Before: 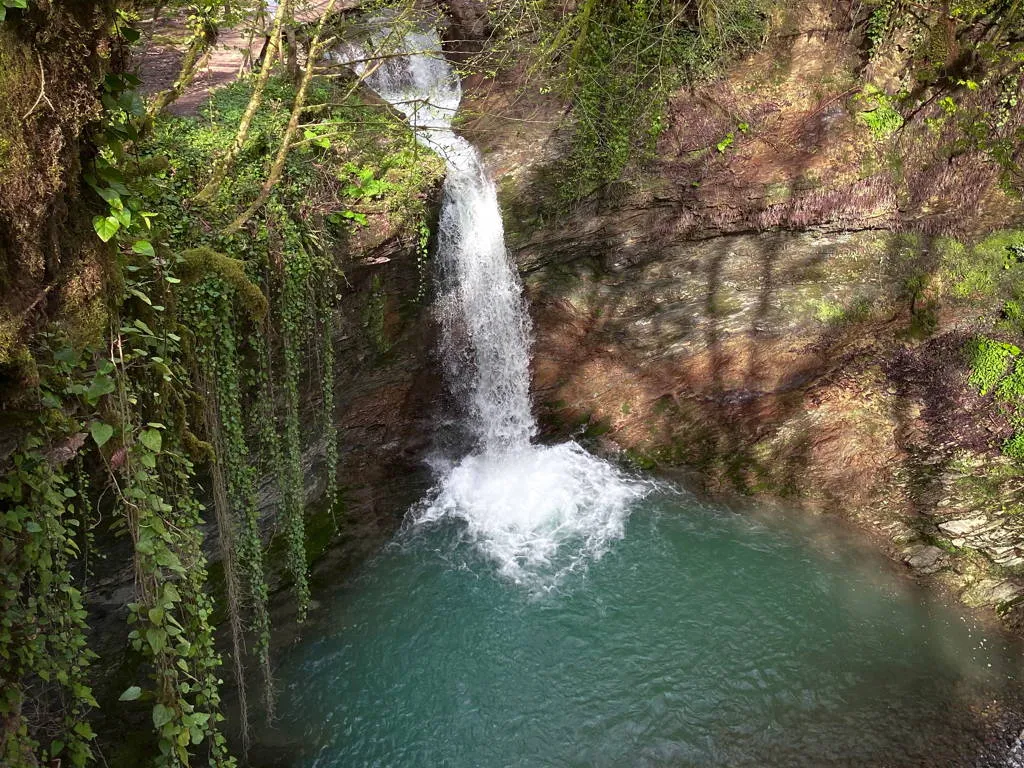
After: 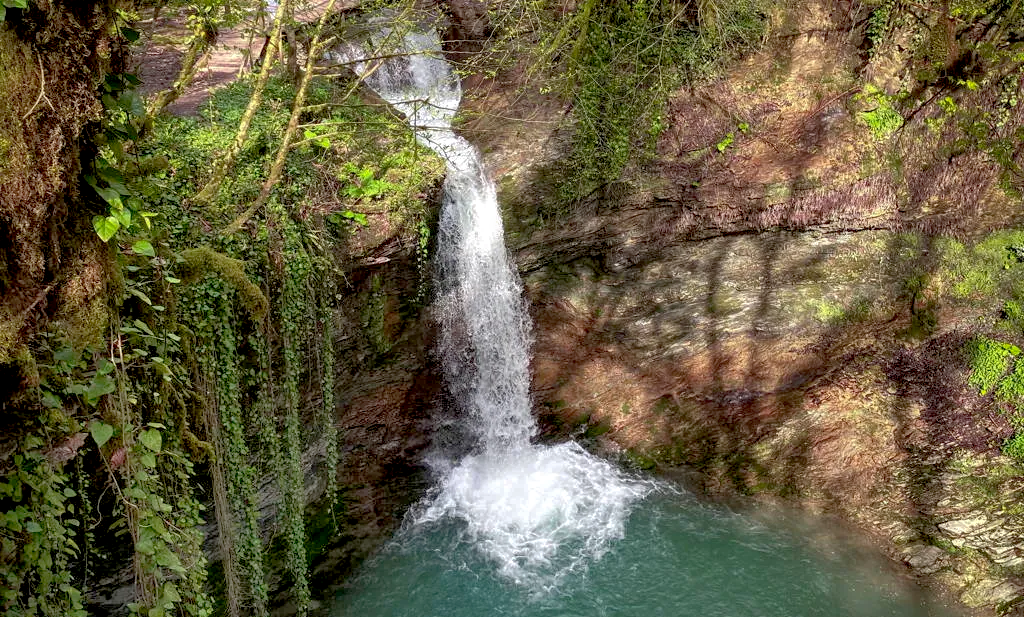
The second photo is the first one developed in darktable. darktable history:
exposure: black level correction 0.01, exposure 0.016 EV, compensate highlight preservation false
crop: bottom 19.6%
shadows and highlights: on, module defaults
local contrast: on, module defaults
